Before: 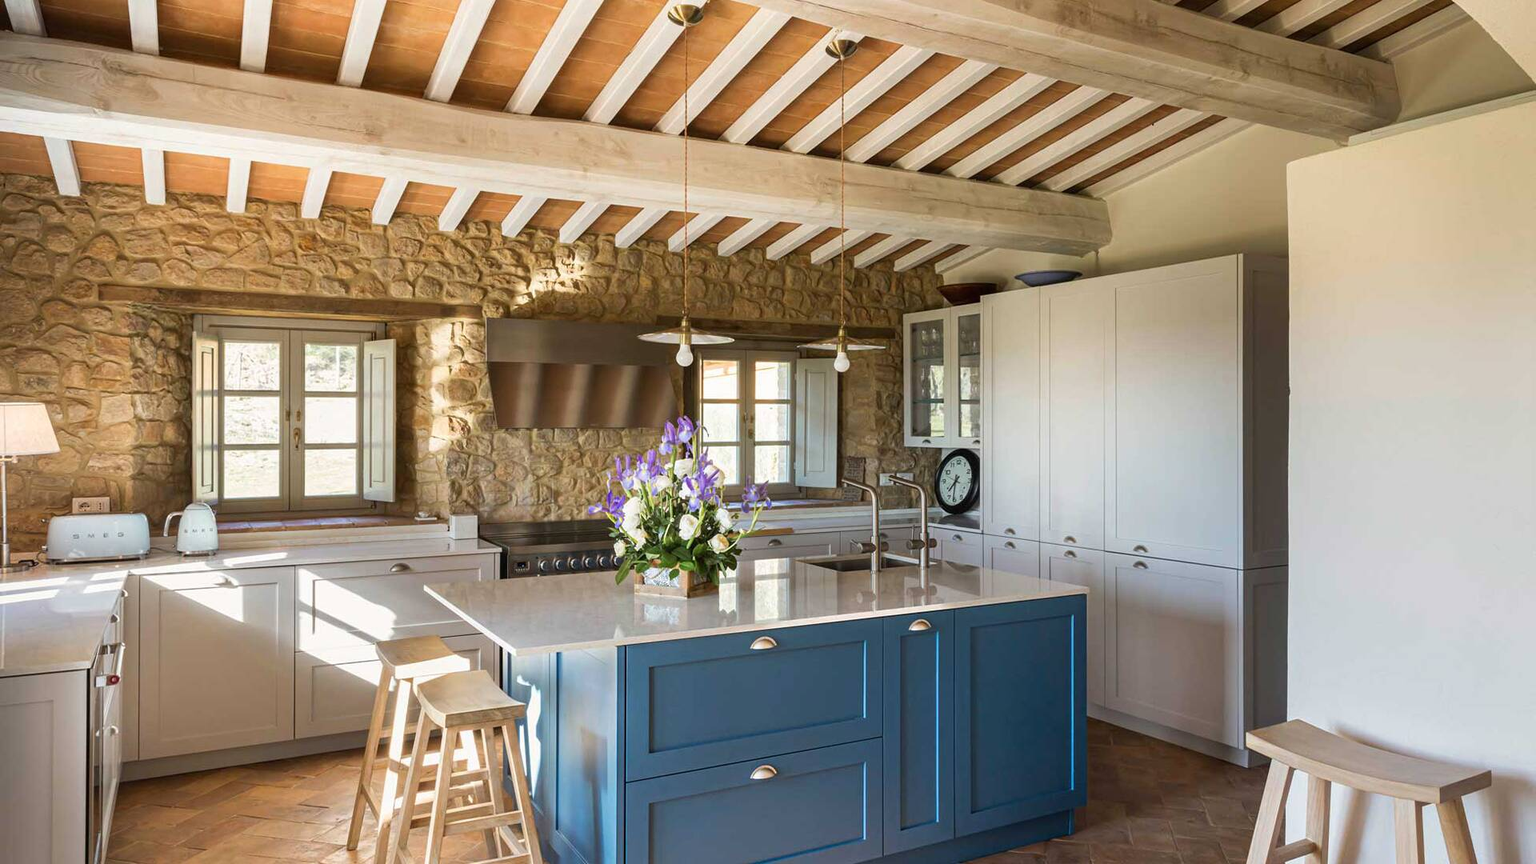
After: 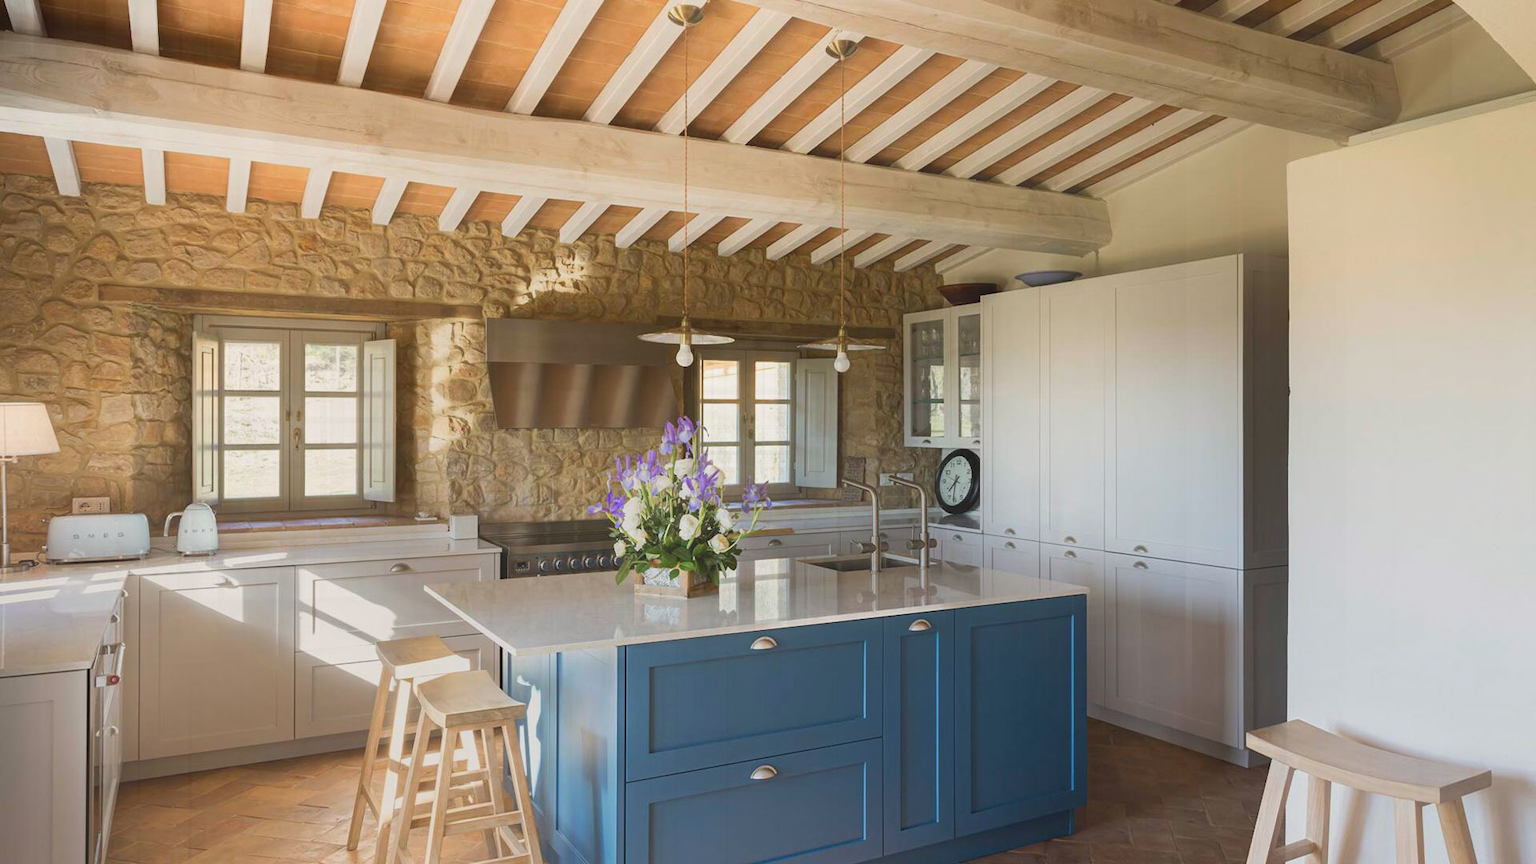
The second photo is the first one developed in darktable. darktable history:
contrast equalizer: octaves 7, y [[0.6 ×6], [0.55 ×6], [0 ×6], [0 ×6], [0 ×6]], mix -1
contrast brightness saturation: contrast 0.05
